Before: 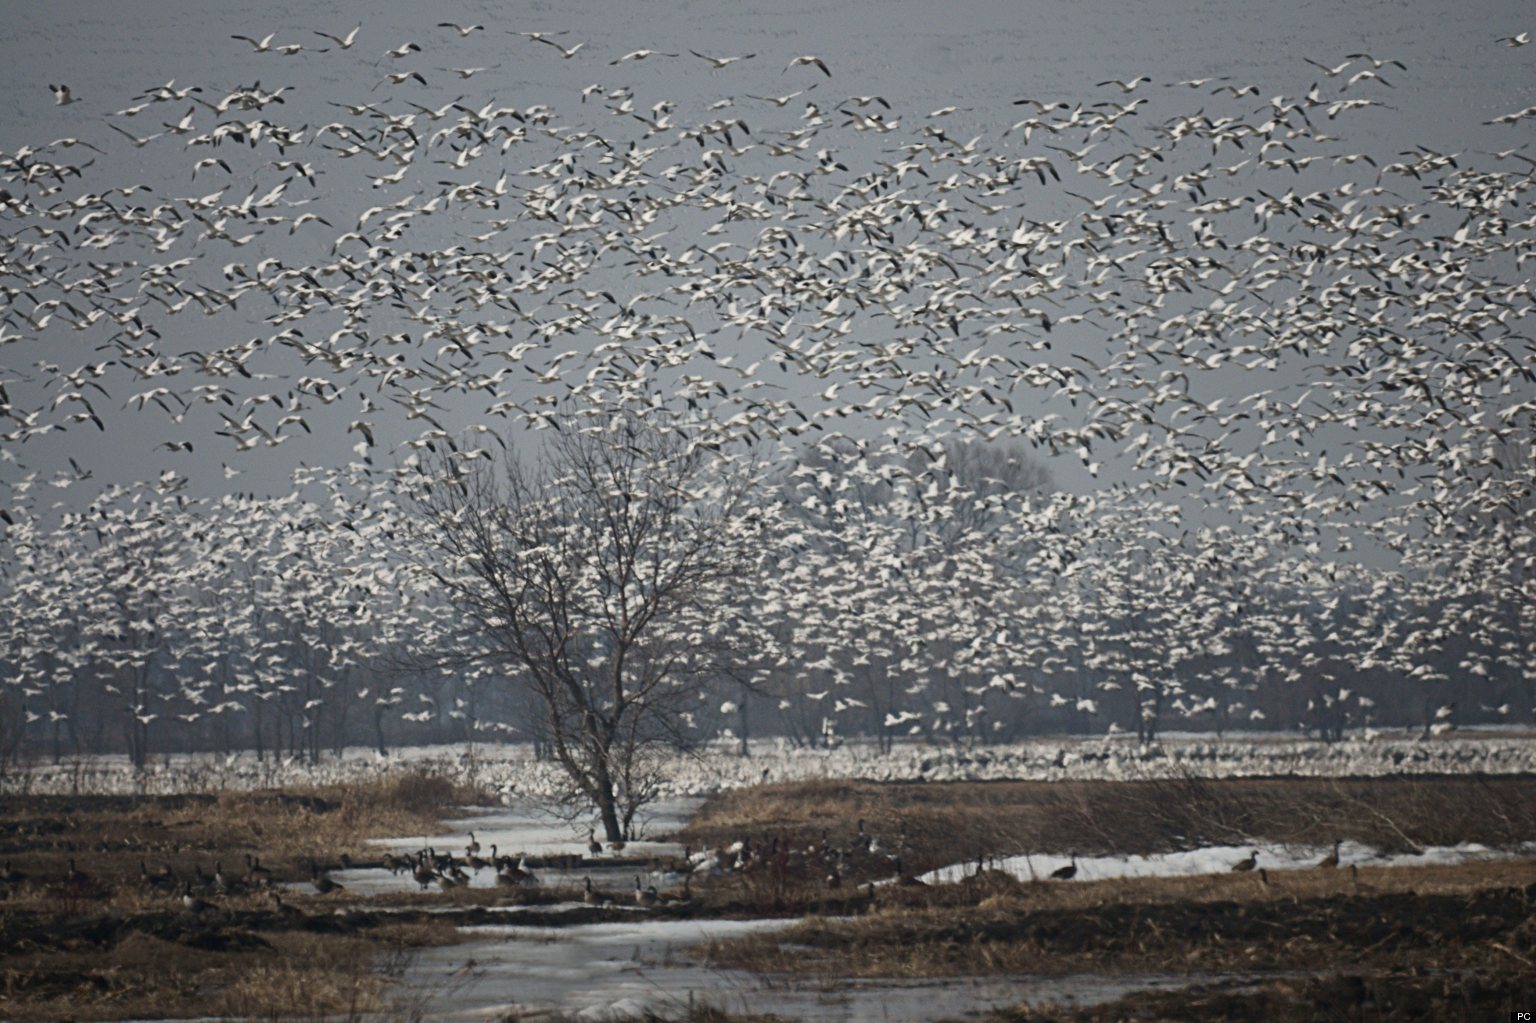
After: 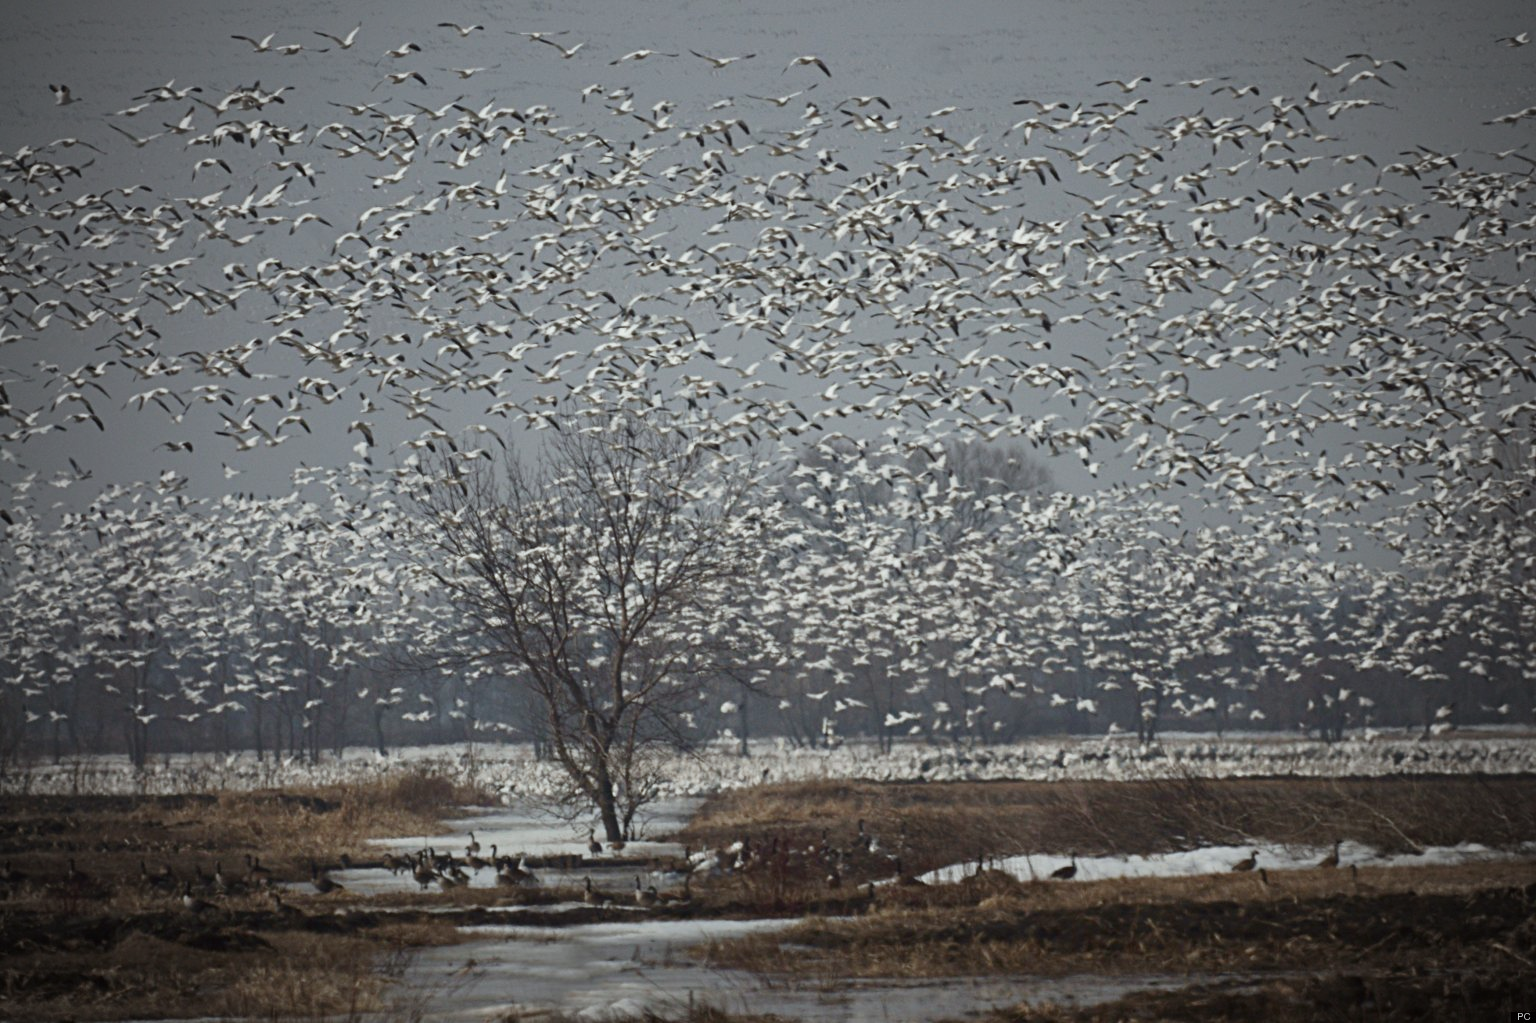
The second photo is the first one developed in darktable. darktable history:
color correction: highlights a* -2.82, highlights b* -2.35, shadows a* 2.54, shadows b* 2.81
color balance rgb: perceptual saturation grading › global saturation 0.827%, perceptual saturation grading › highlights -19.75%, perceptual saturation grading › shadows 19.146%
vignetting: fall-off start 71.48%, unbound false
